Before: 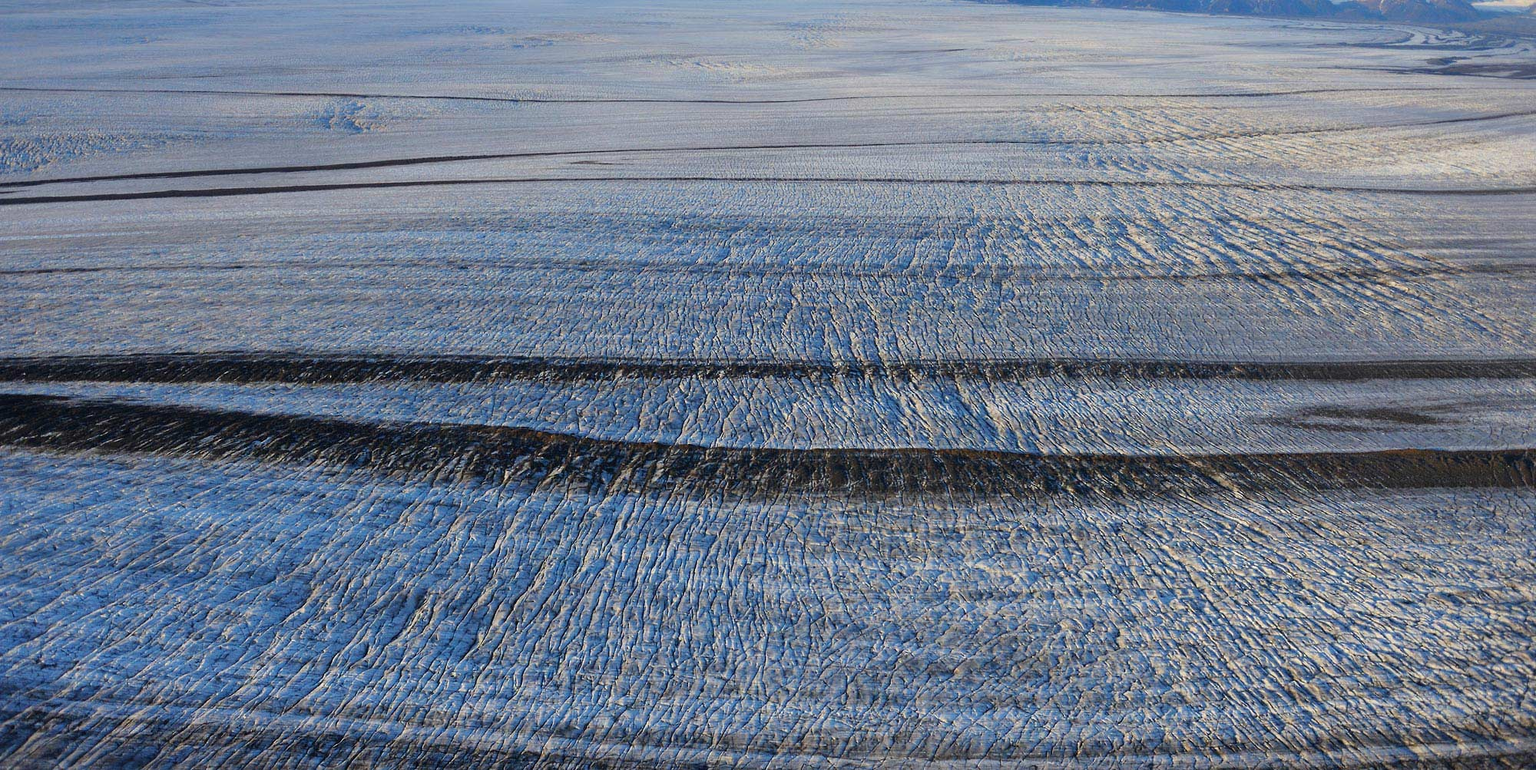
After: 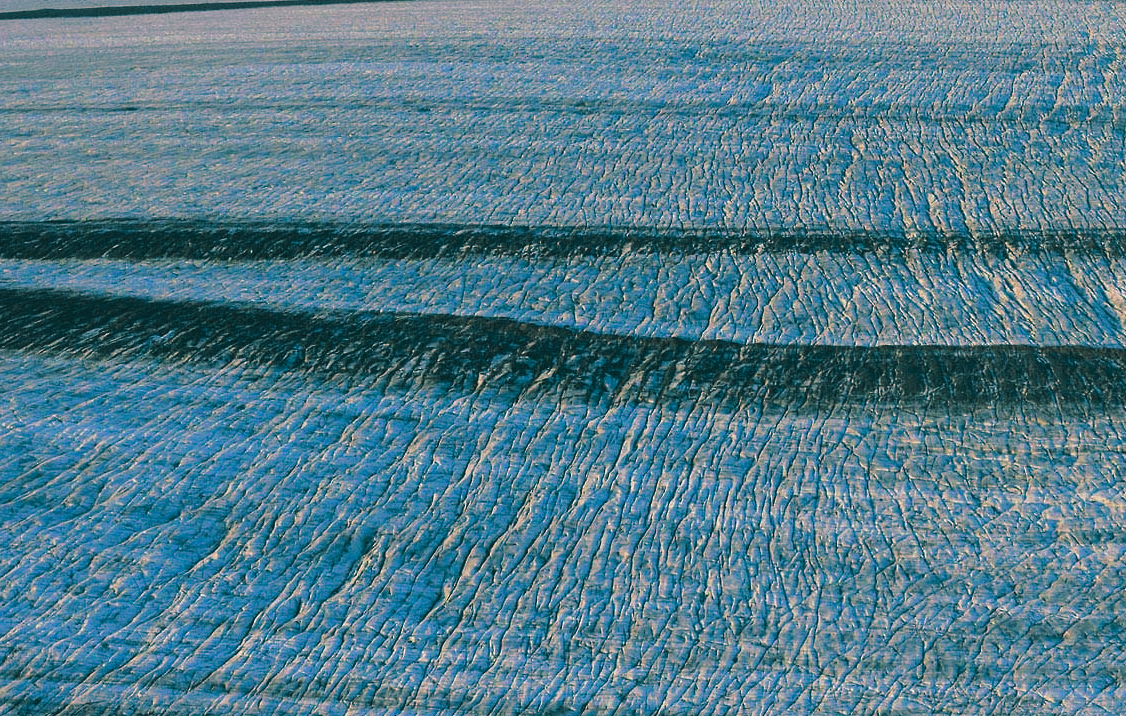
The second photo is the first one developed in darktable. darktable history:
crop: left 8.966%, top 23.852%, right 34.699%, bottom 4.703%
color balance rgb: shadows lift › chroma 2%, shadows lift › hue 247.2°, power › chroma 0.3%, power › hue 25.2°, highlights gain › chroma 3%, highlights gain › hue 60°, global offset › luminance 0.75%, perceptual saturation grading › global saturation 20%, perceptual saturation grading › highlights -20%, perceptual saturation grading › shadows 30%, global vibrance 20%
split-toning: shadows › hue 183.6°, shadows › saturation 0.52, highlights › hue 0°, highlights › saturation 0
